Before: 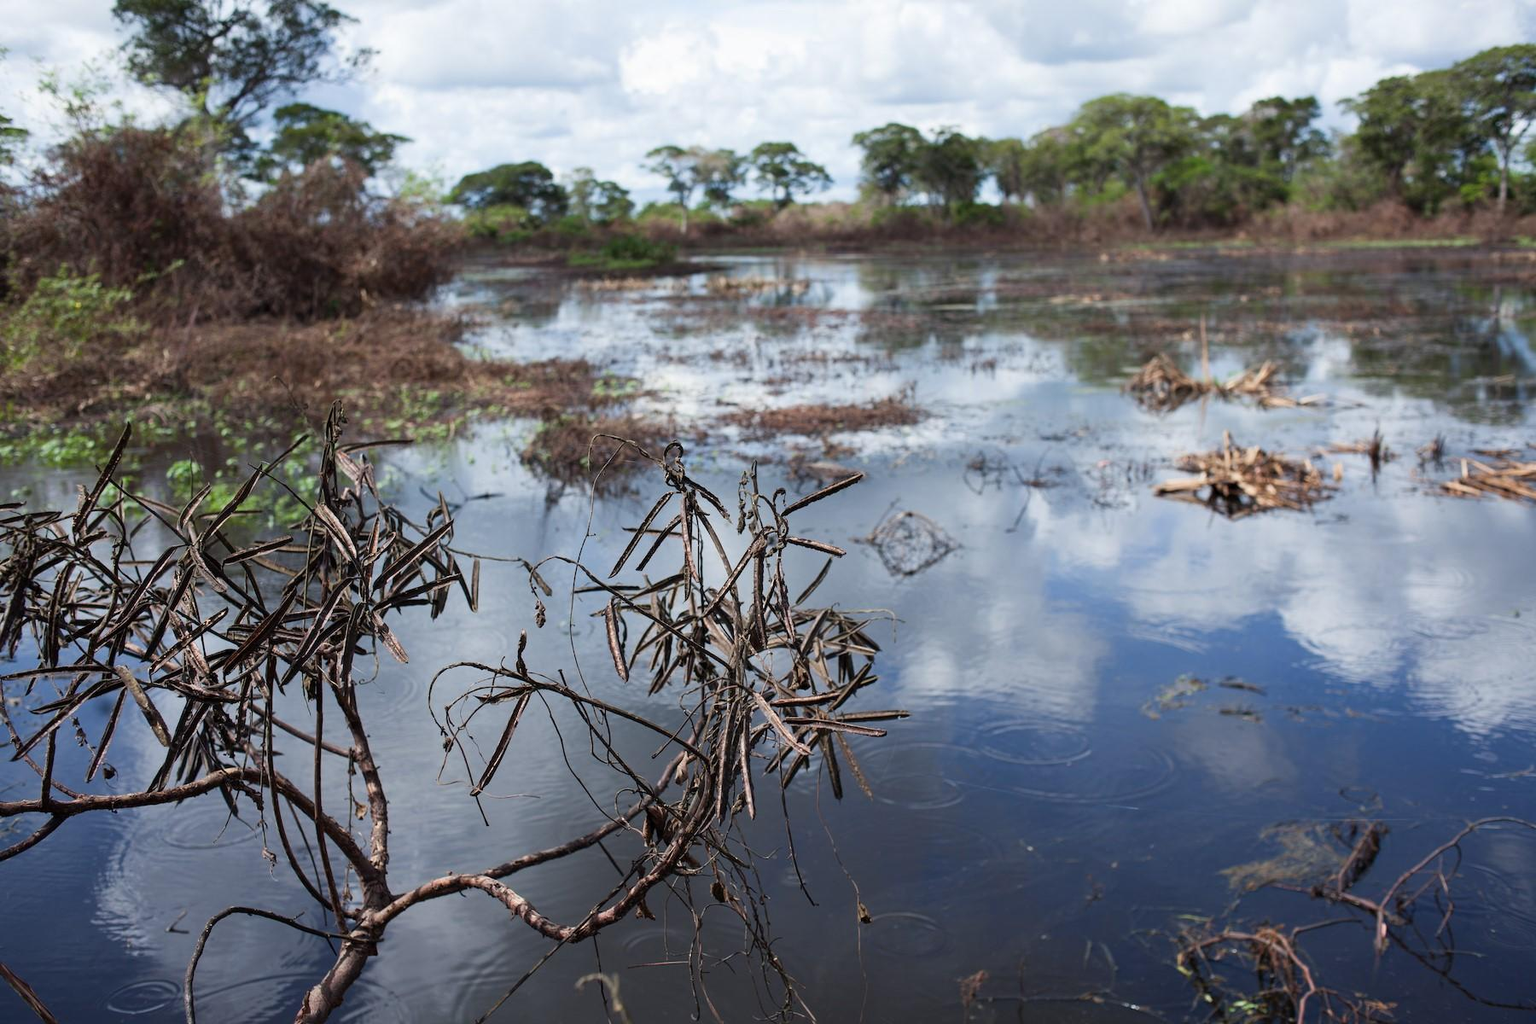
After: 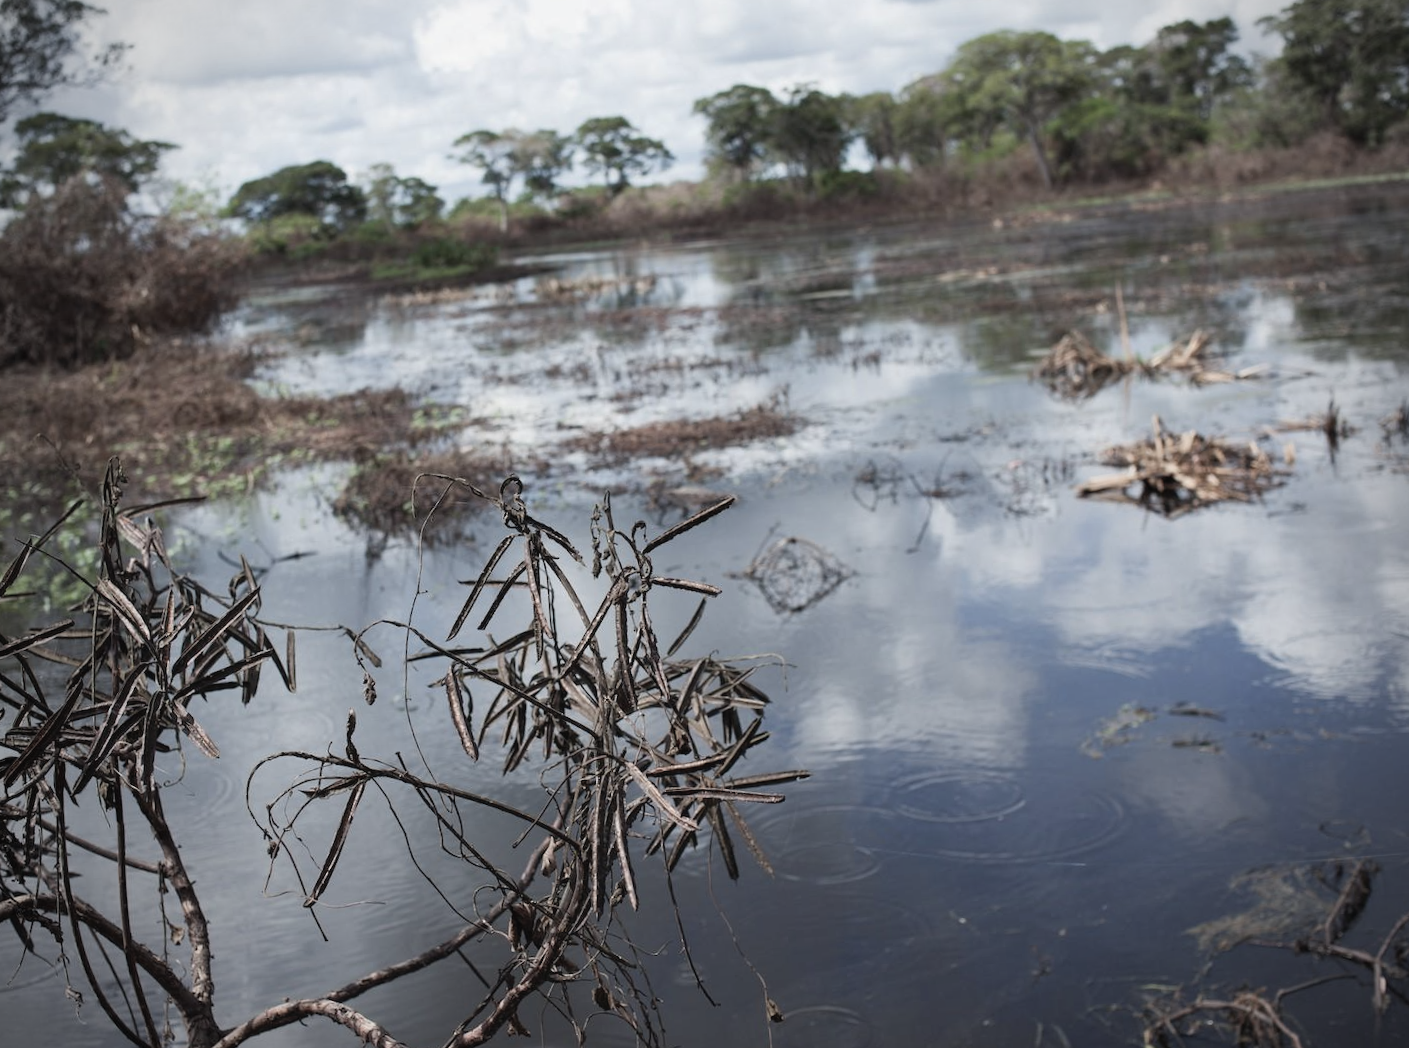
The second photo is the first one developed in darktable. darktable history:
vignetting: on, module defaults
rotate and perspective: rotation -4.25°, automatic cropping off
crop: left 16.768%, top 8.653%, right 8.362%, bottom 12.485%
contrast brightness saturation: contrast -0.05, saturation -0.41
